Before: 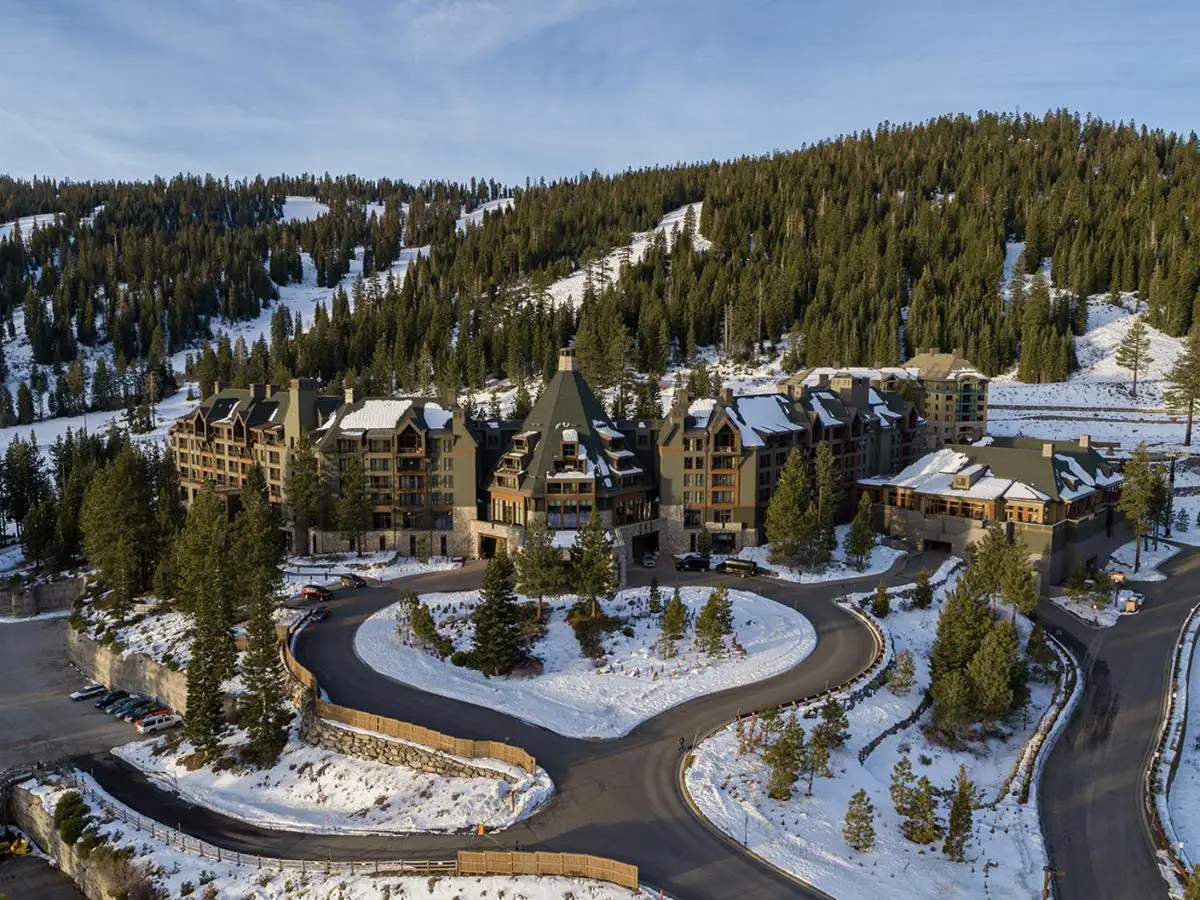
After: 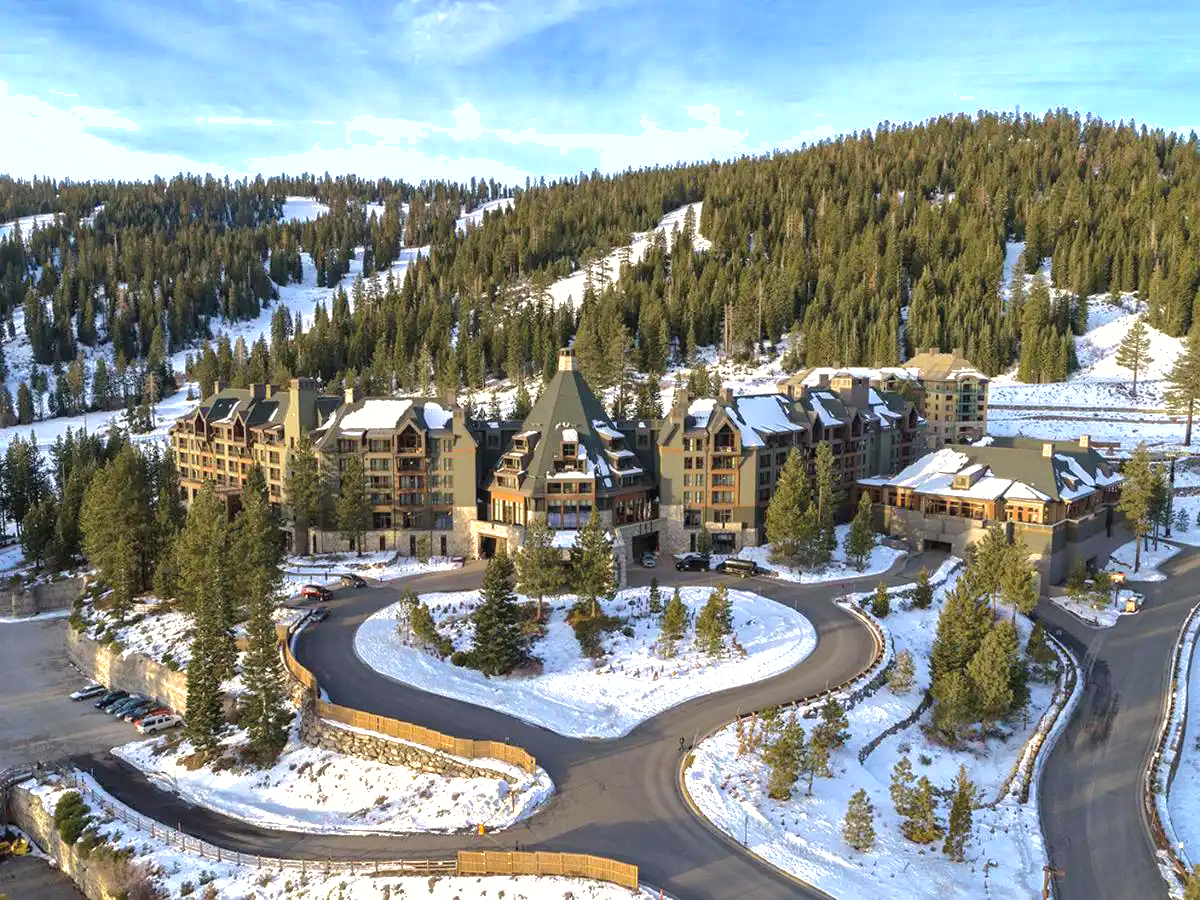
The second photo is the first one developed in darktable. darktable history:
contrast brightness saturation: contrast 0.05, brightness 0.06, saturation 0.01
exposure: black level correction 0, exposure 1.1 EV, compensate highlight preservation false
shadows and highlights: shadows 40, highlights -60
